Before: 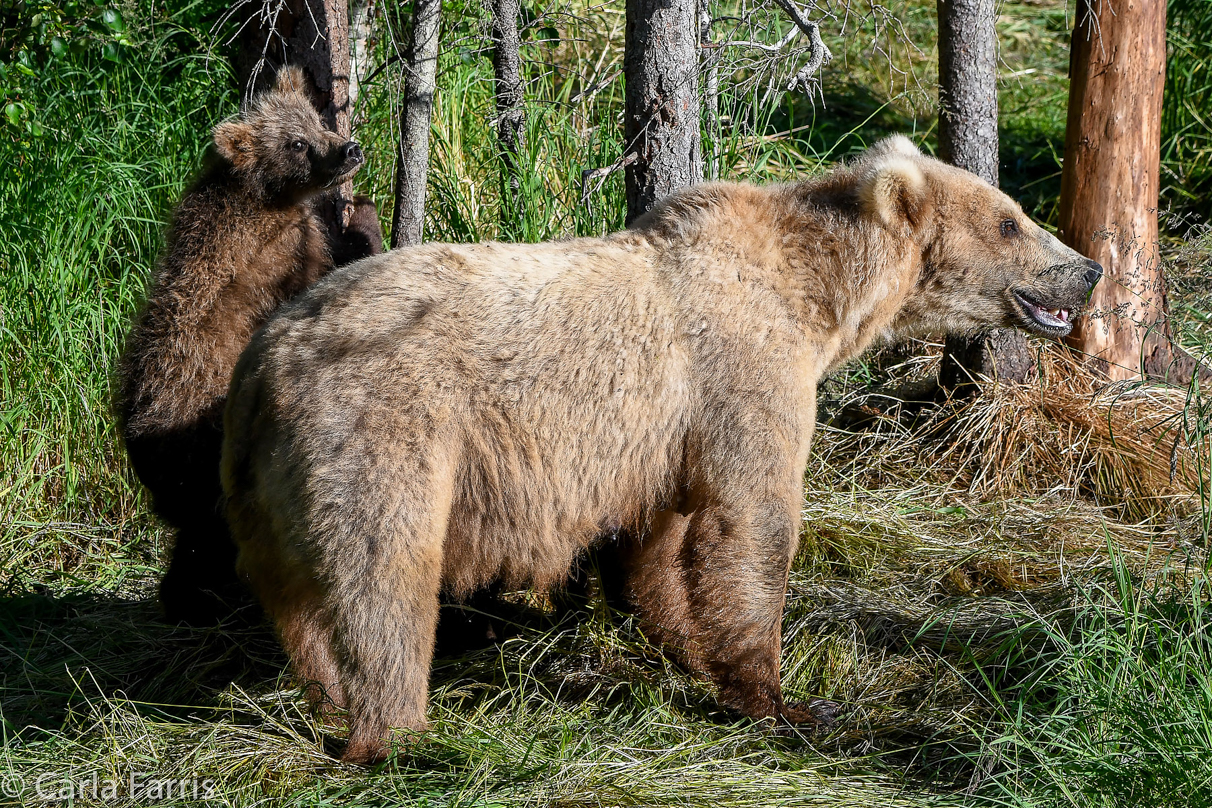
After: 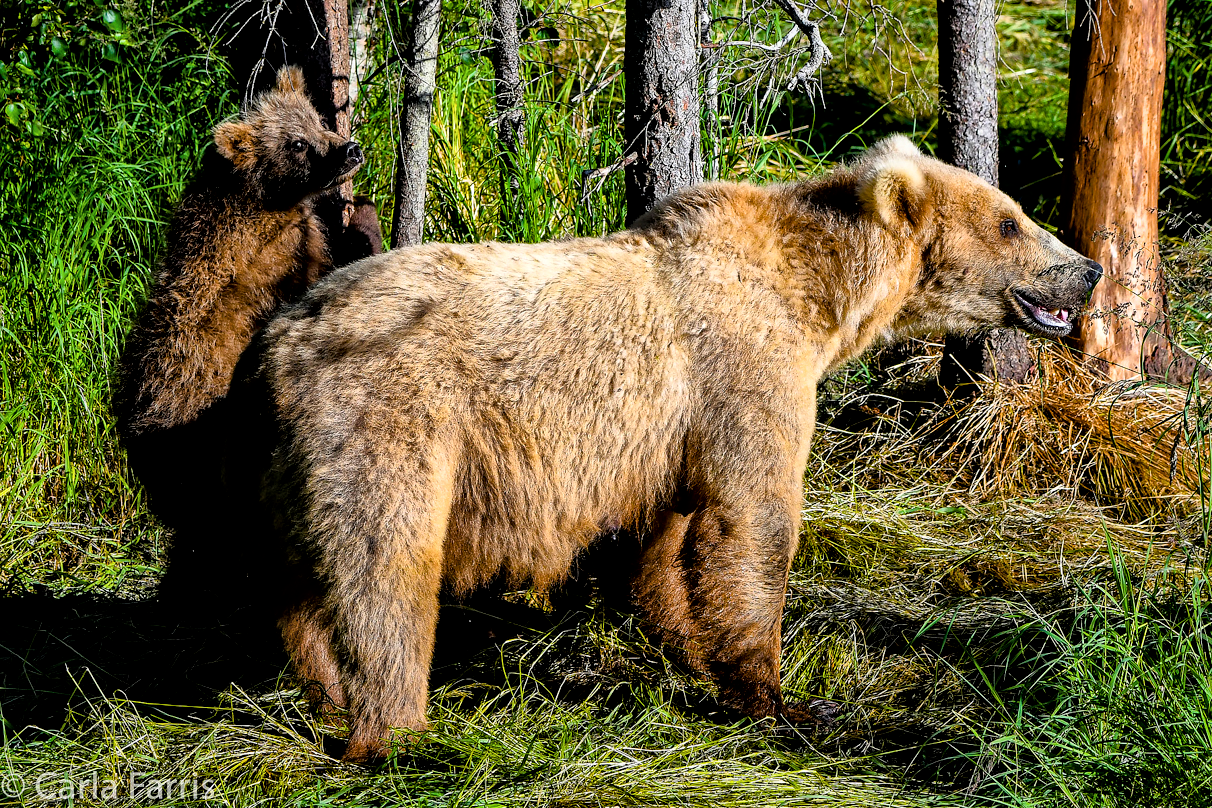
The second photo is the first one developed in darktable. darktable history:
filmic rgb: black relative exposure -4.96 EV, white relative exposure 2.84 EV, hardness 3.72
color balance rgb: linear chroma grading › global chroma 24.725%, perceptual saturation grading › global saturation 30.036%, global vibrance 20%
local contrast: mode bilateral grid, contrast 21, coarseness 50, detail 171%, midtone range 0.2
